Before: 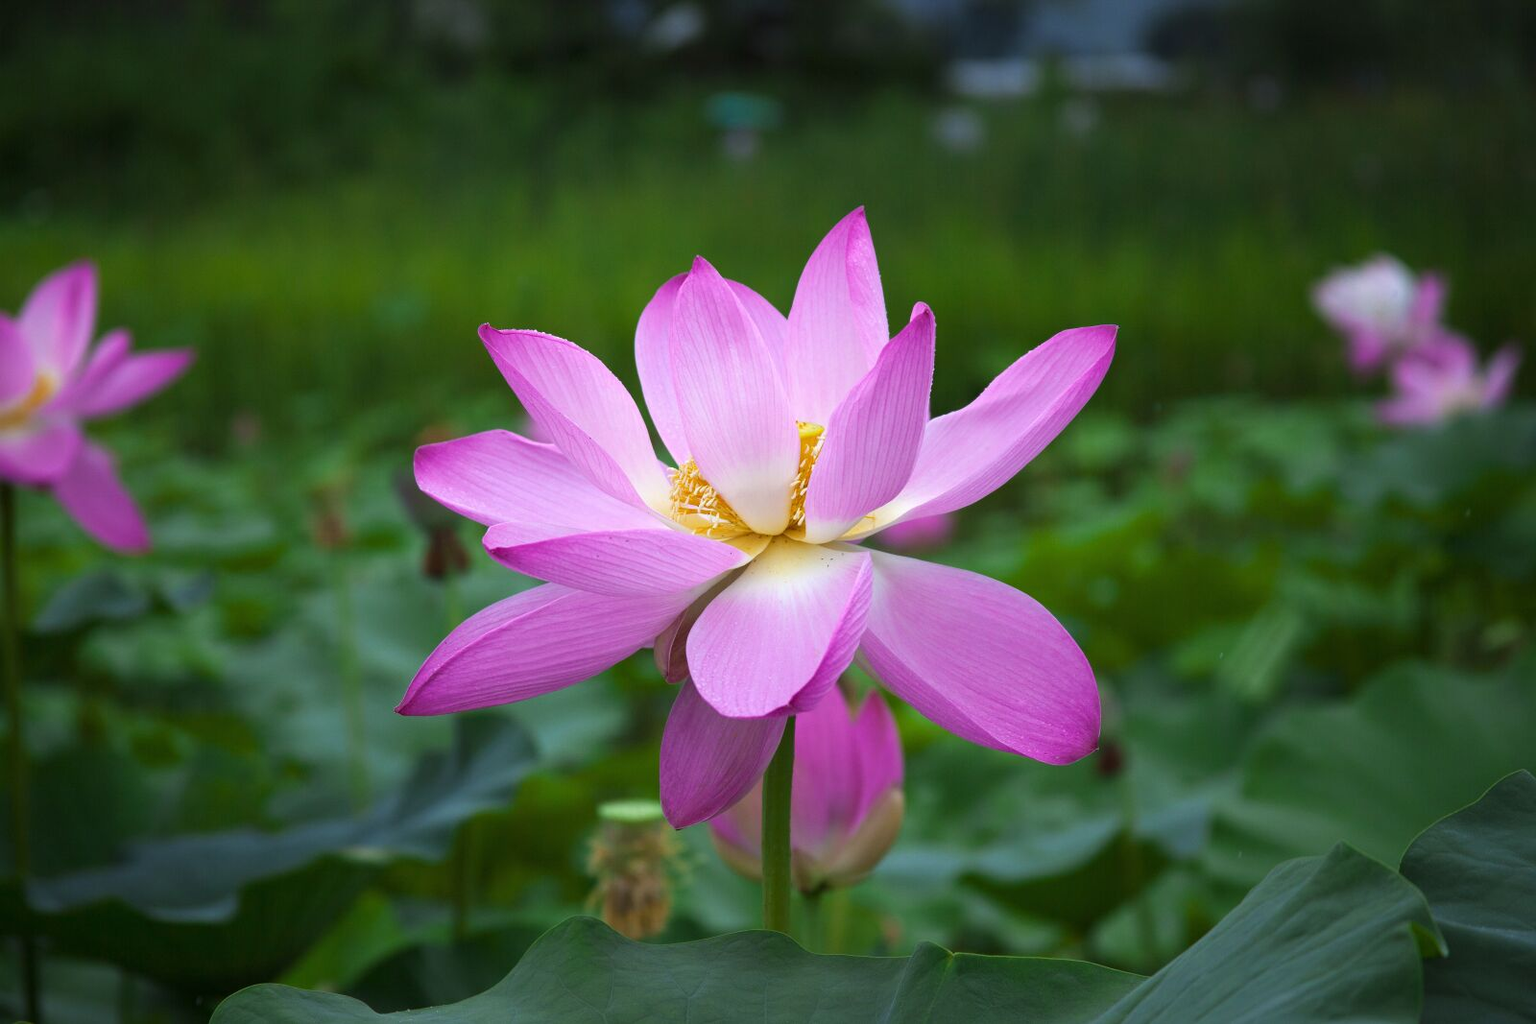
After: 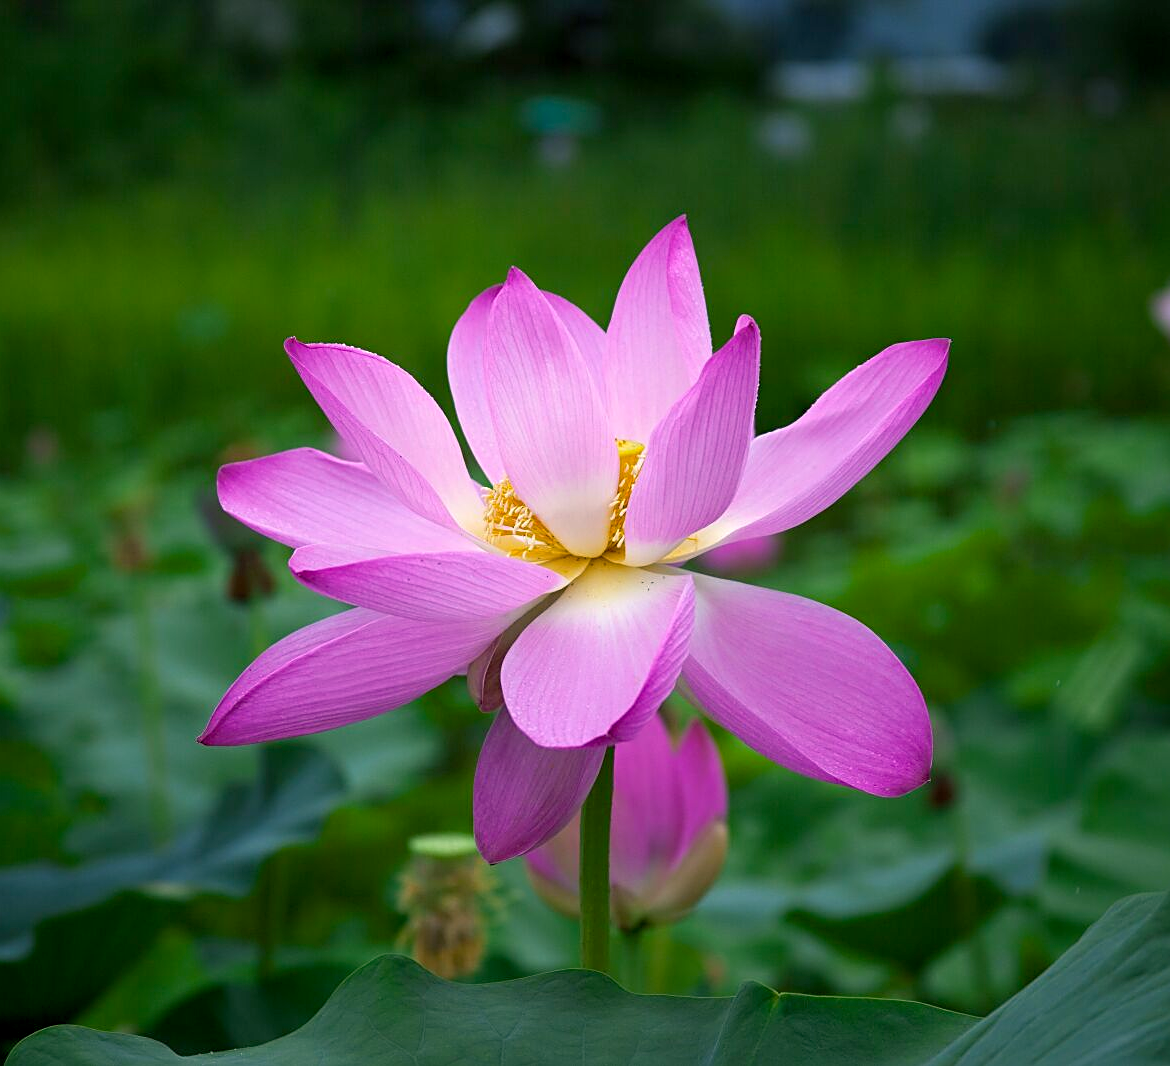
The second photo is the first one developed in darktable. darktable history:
sharpen: on, module defaults
crop: left 13.431%, top 0%, right 13.424%
color balance rgb: shadows lift › chroma 2.799%, shadows lift › hue 193.54°, highlights gain › chroma 1.656%, highlights gain › hue 55.43°, global offset › luminance -0.494%, perceptual saturation grading › global saturation 0.794%, global vibrance 20%
